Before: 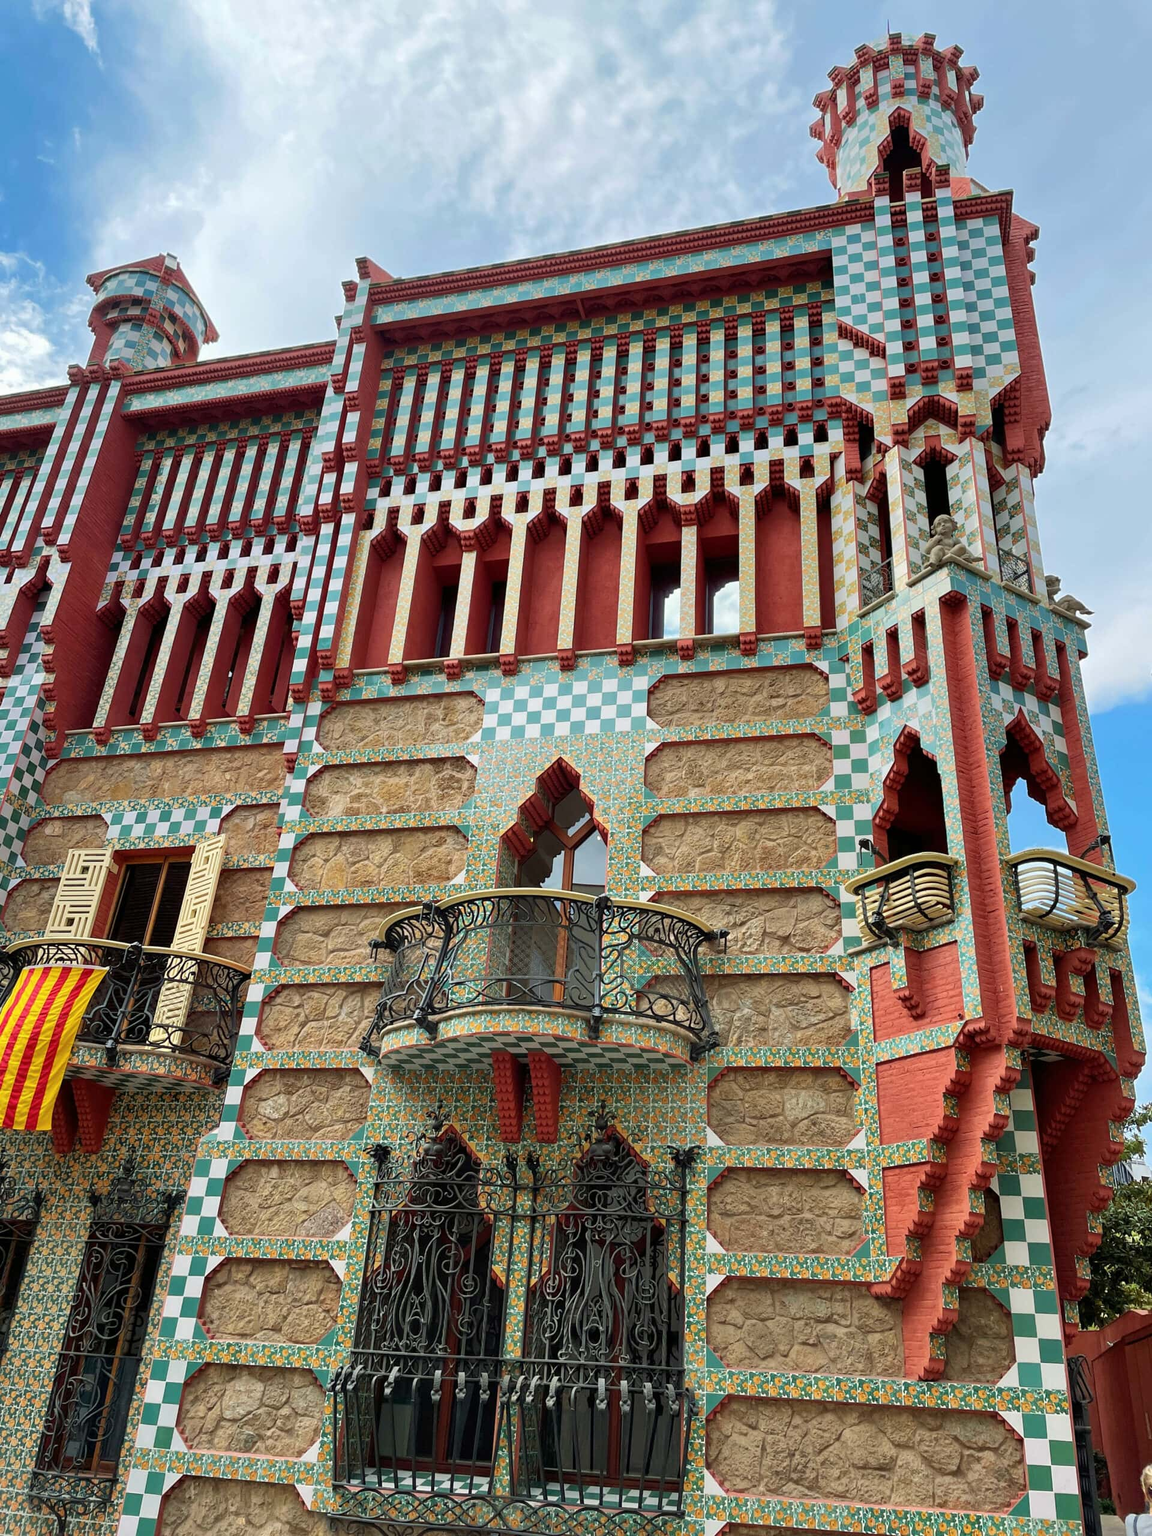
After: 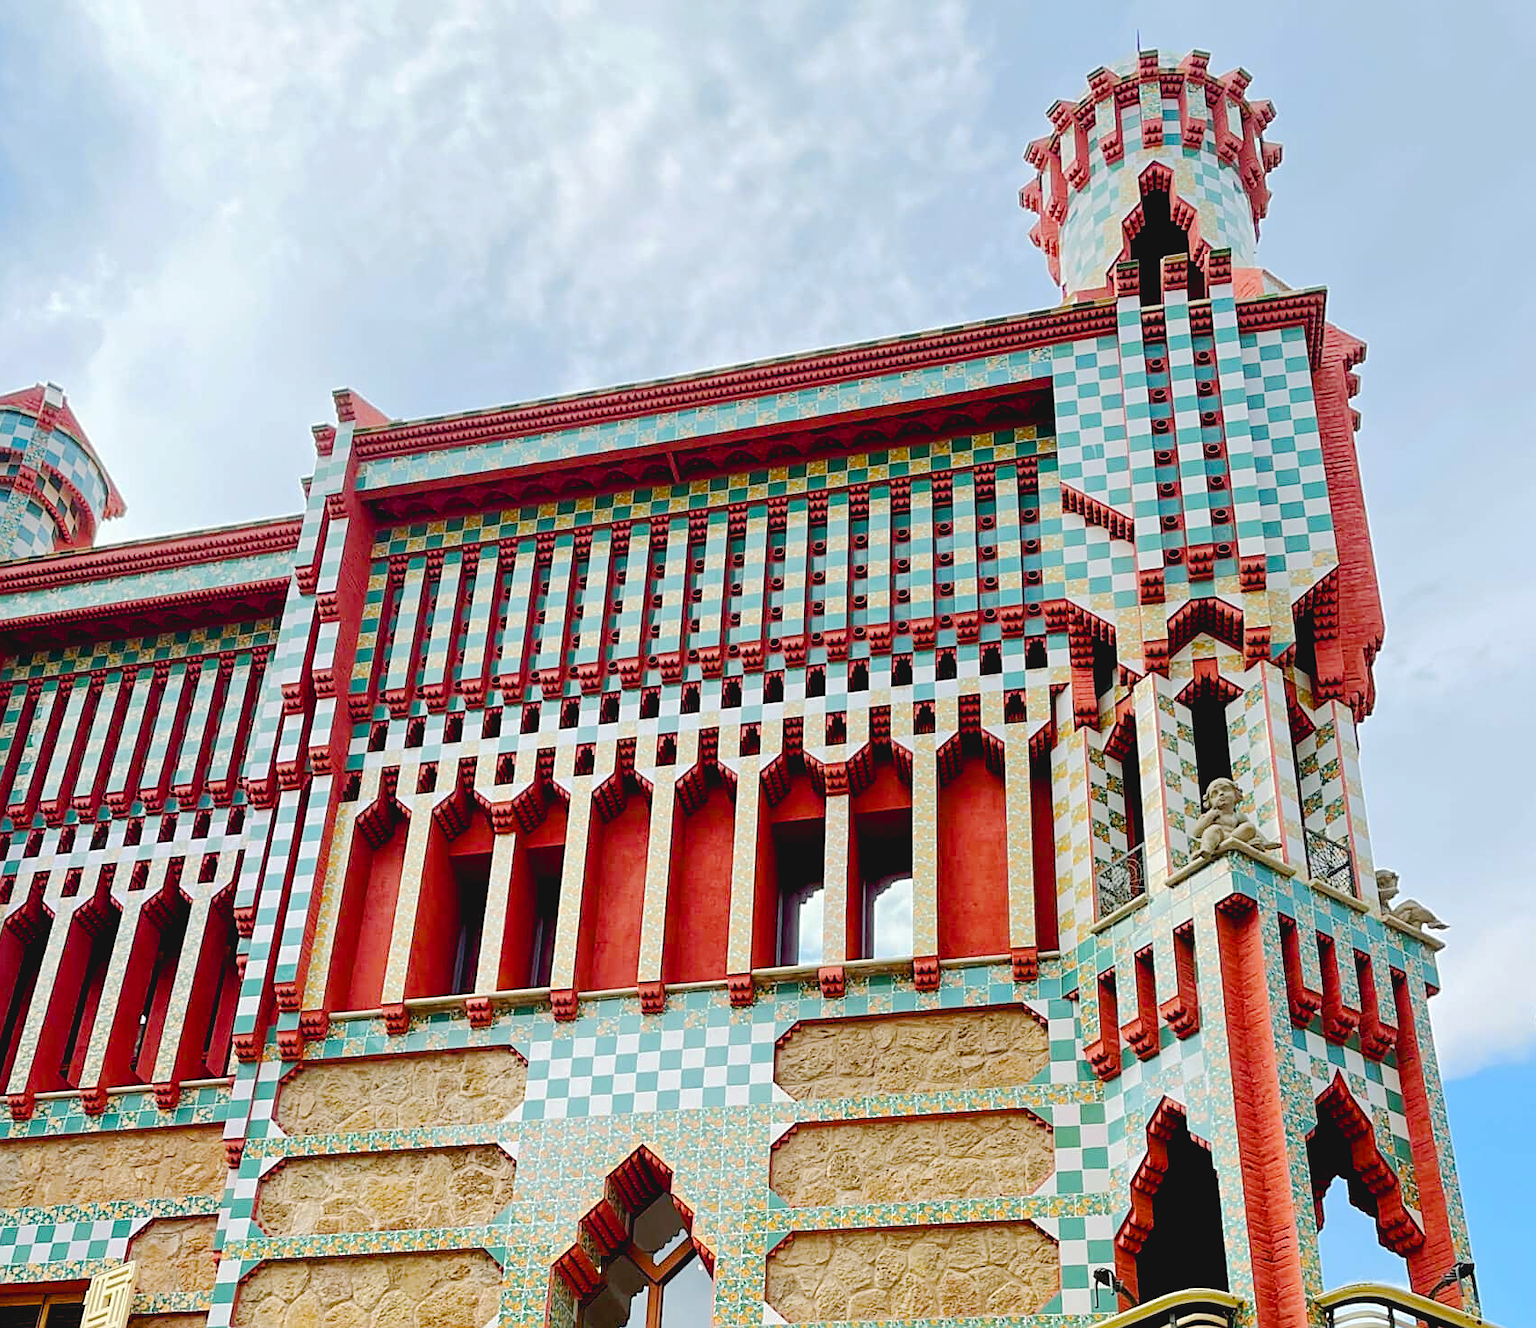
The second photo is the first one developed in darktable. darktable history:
base curve: curves: ch0 [(0, 0) (0.158, 0.273) (0.879, 0.895) (1, 1)], preserve colors none
white balance: red 1, blue 1
crop and rotate: left 11.812%, bottom 42.776%
color balance rgb: global offset › luminance -0.51%, perceptual saturation grading › global saturation 27.53%, perceptual saturation grading › highlights -25%, perceptual saturation grading › shadows 25%, perceptual brilliance grading › highlights 6.62%, perceptual brilliance grading › mid-tones 17.07%, perceptual brilliance grading › shadows -5.23%
contrast brightness saturation: contrast -0.11
sharpen: on, module defaults
